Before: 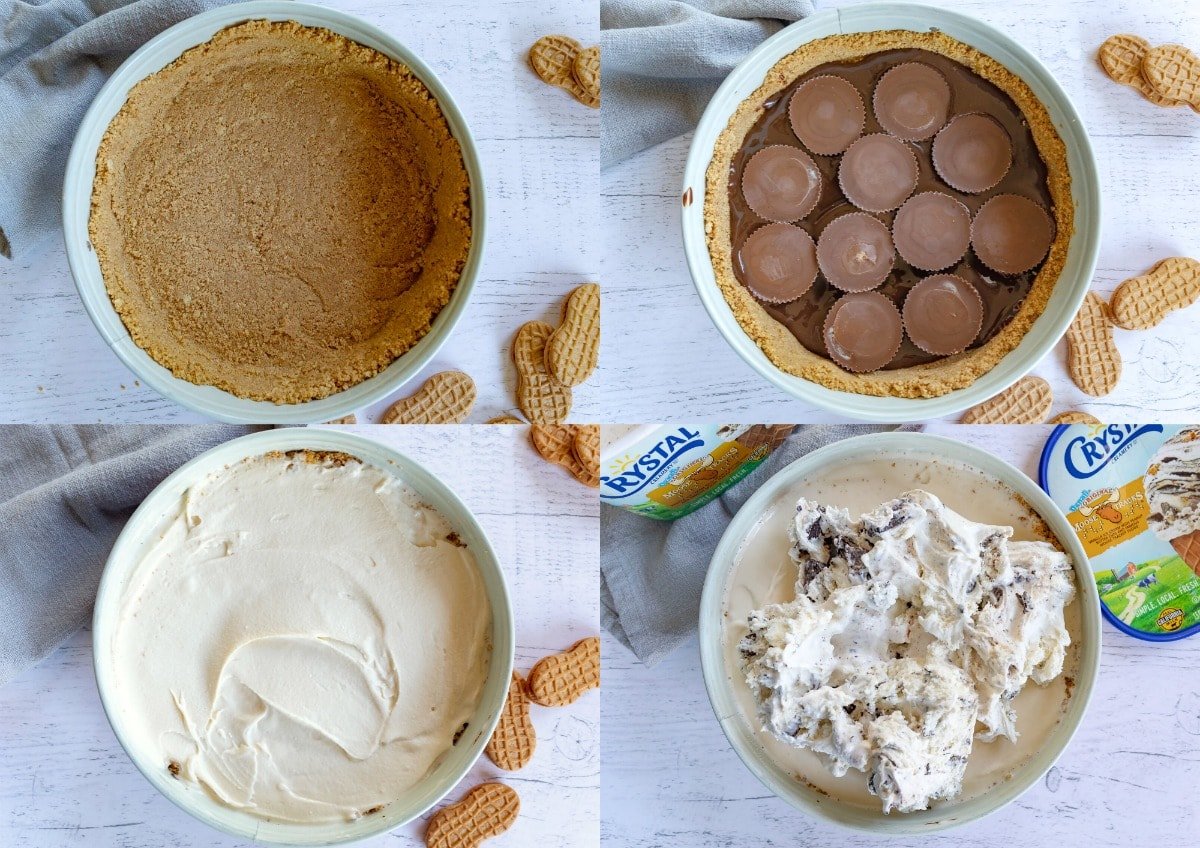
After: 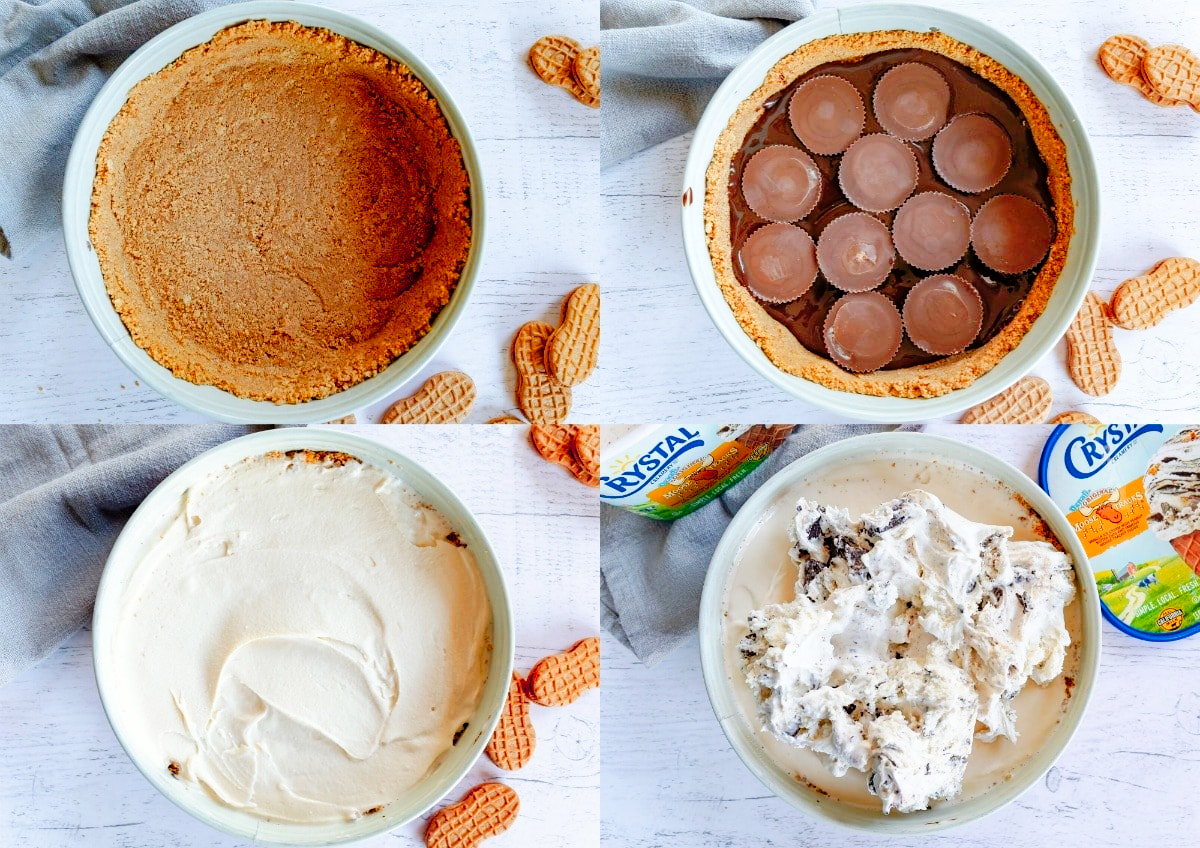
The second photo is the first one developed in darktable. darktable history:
color zones: curves: ch1 [(0.235, 0.558) (0.75, 0.5)]; ch2 [(0.25, 0.462) (0.749, 0.457)], mix 25.94%
tone curve: curves: ch0 [(0, 0) (0.003, 0) (0.011, 0.001) (0.025, 0.003) (0.044, 0.005) (0.069, 0.013) (0.1, 0.024) (0.136, 0.04) (0.177, 0.087) (0.224, 0.148) (0.277, 0.238) (0.335, 0.335) (0.399, 0.43) (0.468, 0.524) (0.543, 0.621) (0.623, 0.712) (0.709, 0.788) (0.801, 0.867) (0.898, 0.947) (1, 1)], preserve colors none
